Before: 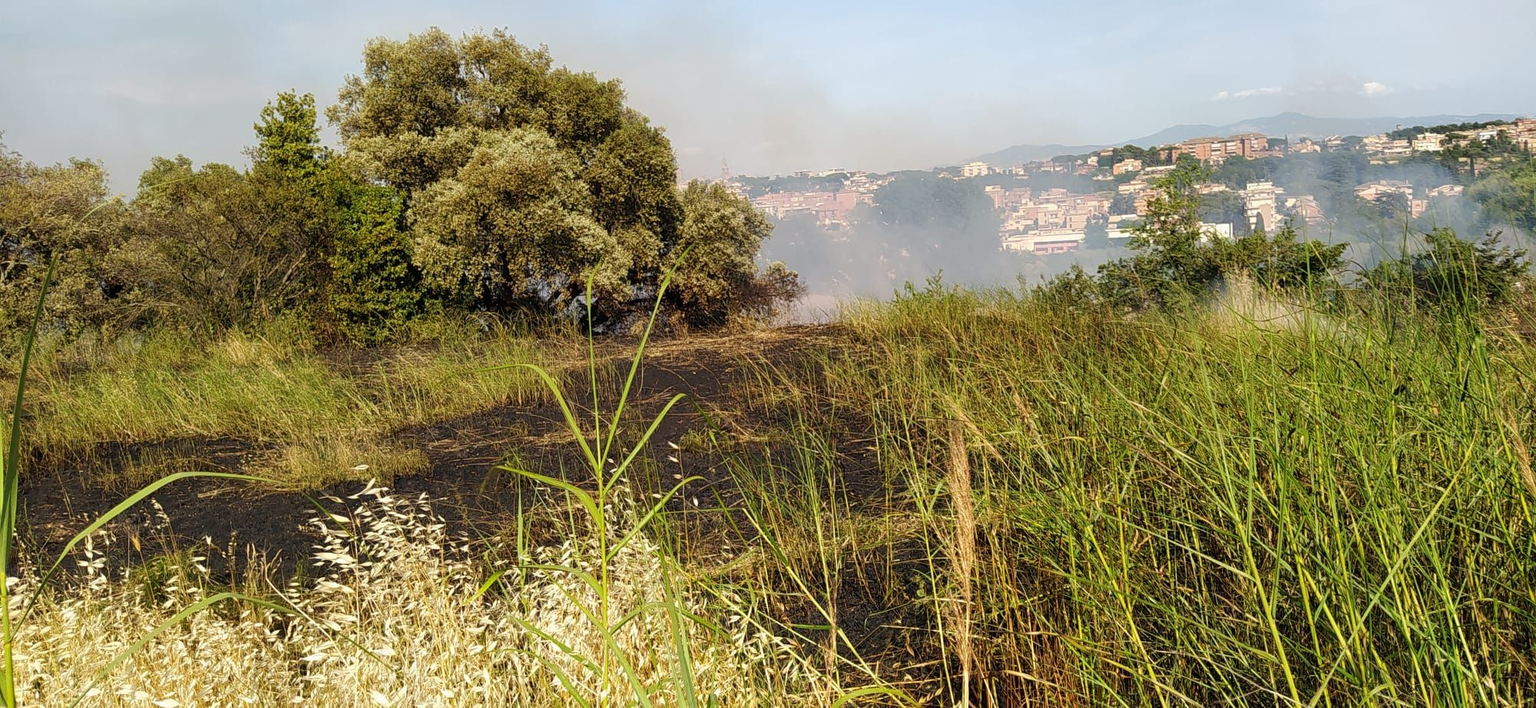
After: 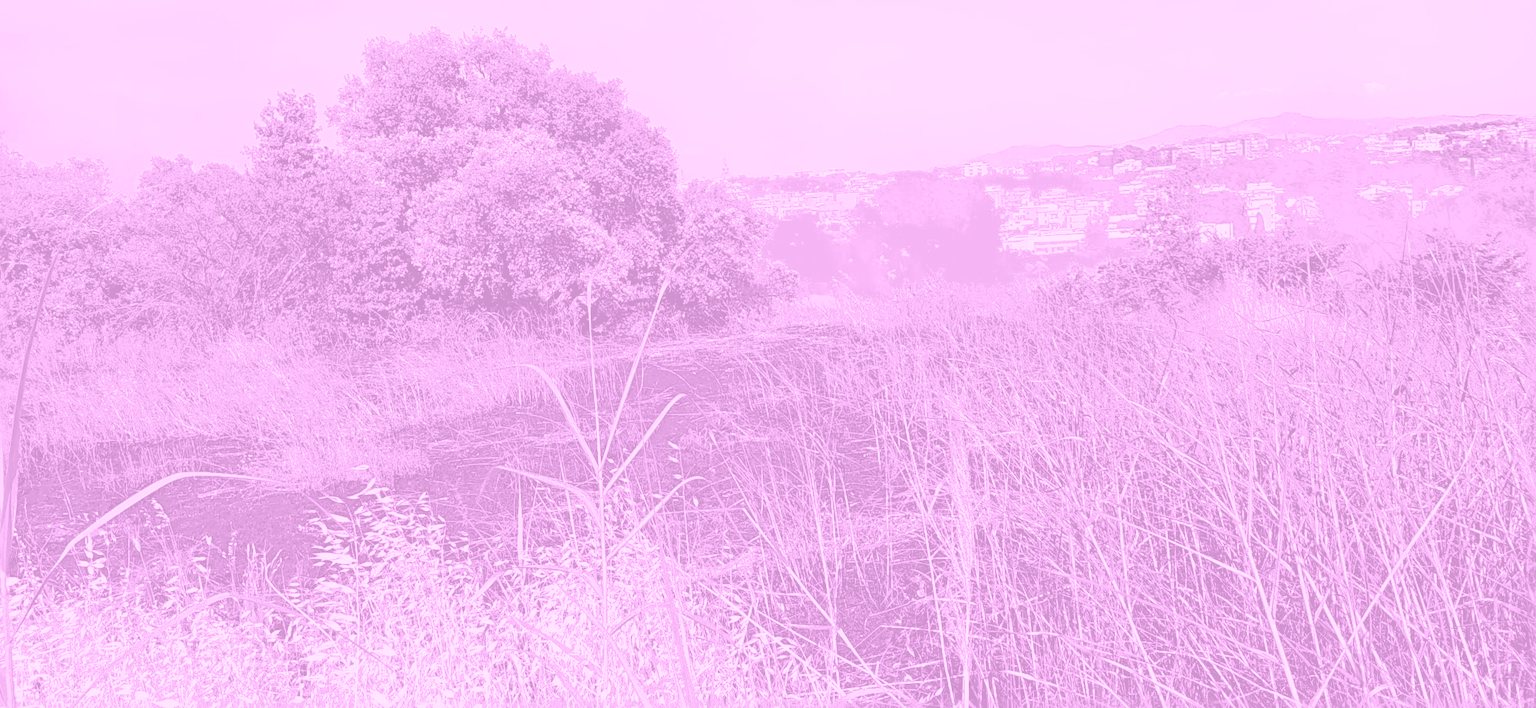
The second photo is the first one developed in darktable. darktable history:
exposure: compensate highlight preservation false
sharpen: radius 4.883
fill light: exposure -0.73 EV, center 0.69, width 2.2
colorize: hue 331.2°, saturation 75%, source mix 30.28%, lightness 70.52%, version 1
